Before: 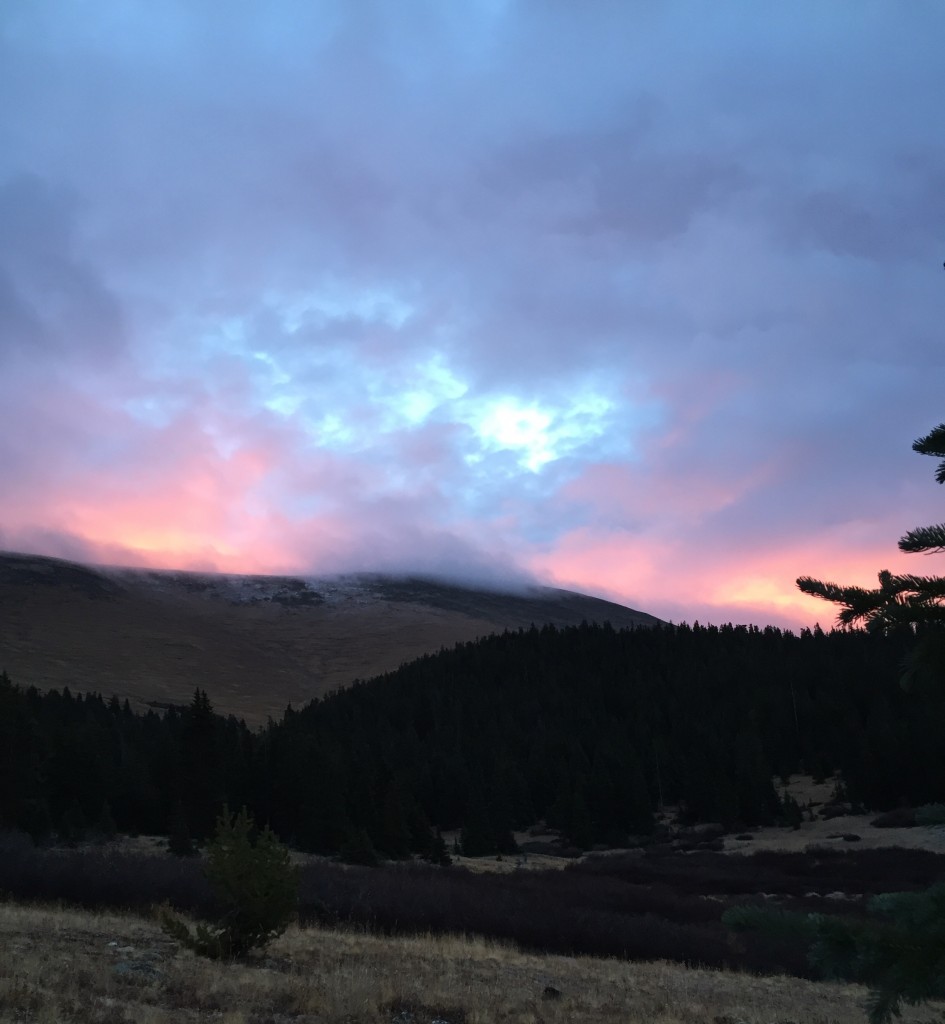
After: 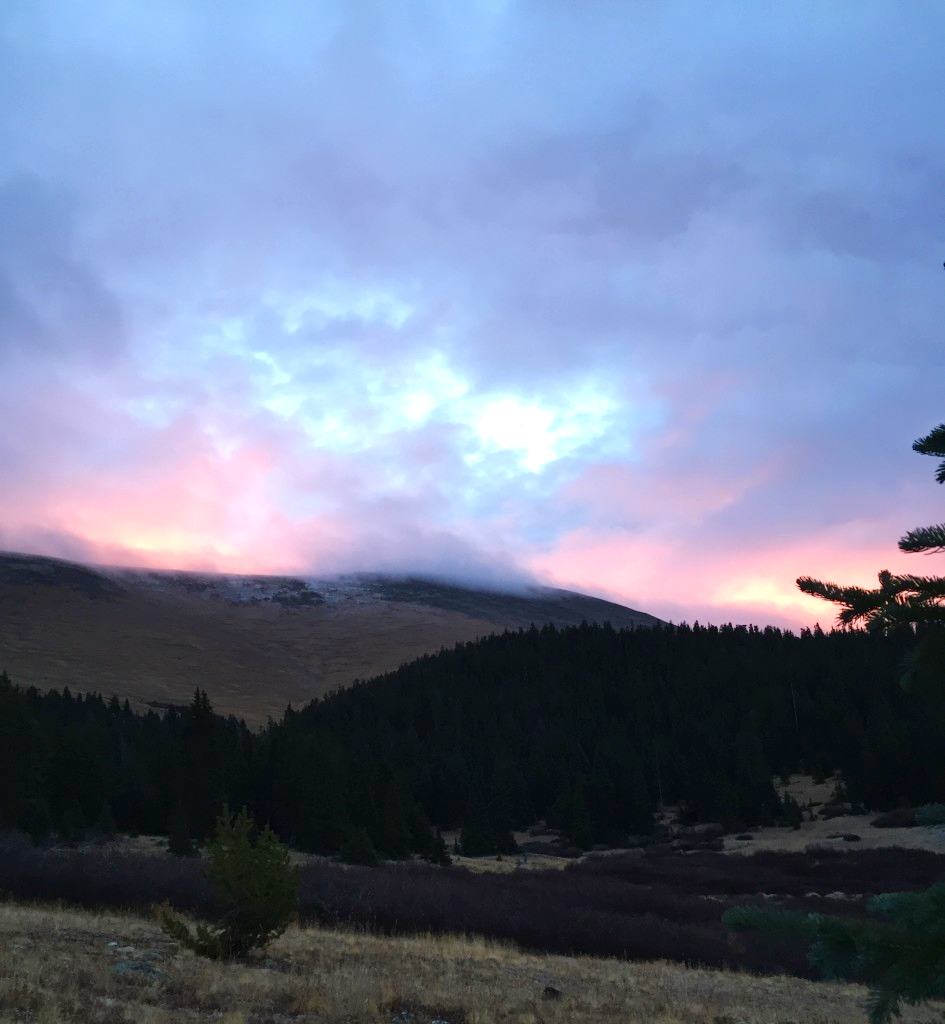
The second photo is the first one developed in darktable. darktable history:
color balance rgb: perceptual saturation grading › global saturation 20%, perceptual saturation grading › highlights -50%, perceptual saturation grading › shadows 30%, perceptual brilliance grading › global brilliance 10%, perceptual brilliance grading › shadows 15%
tone equalizer: on, module defaults
